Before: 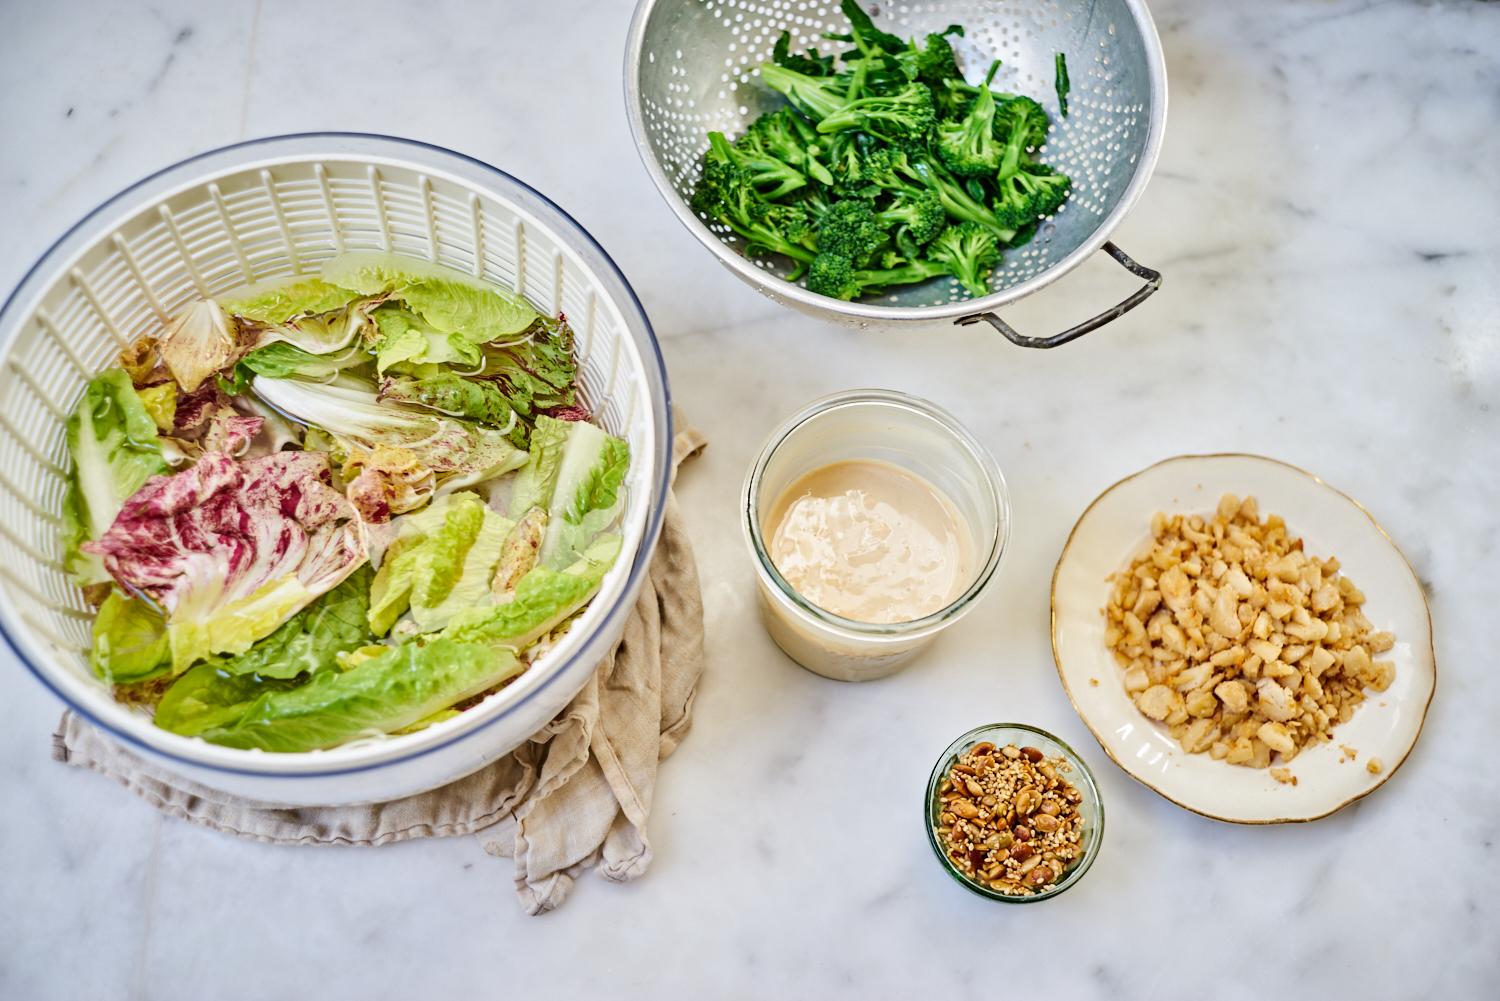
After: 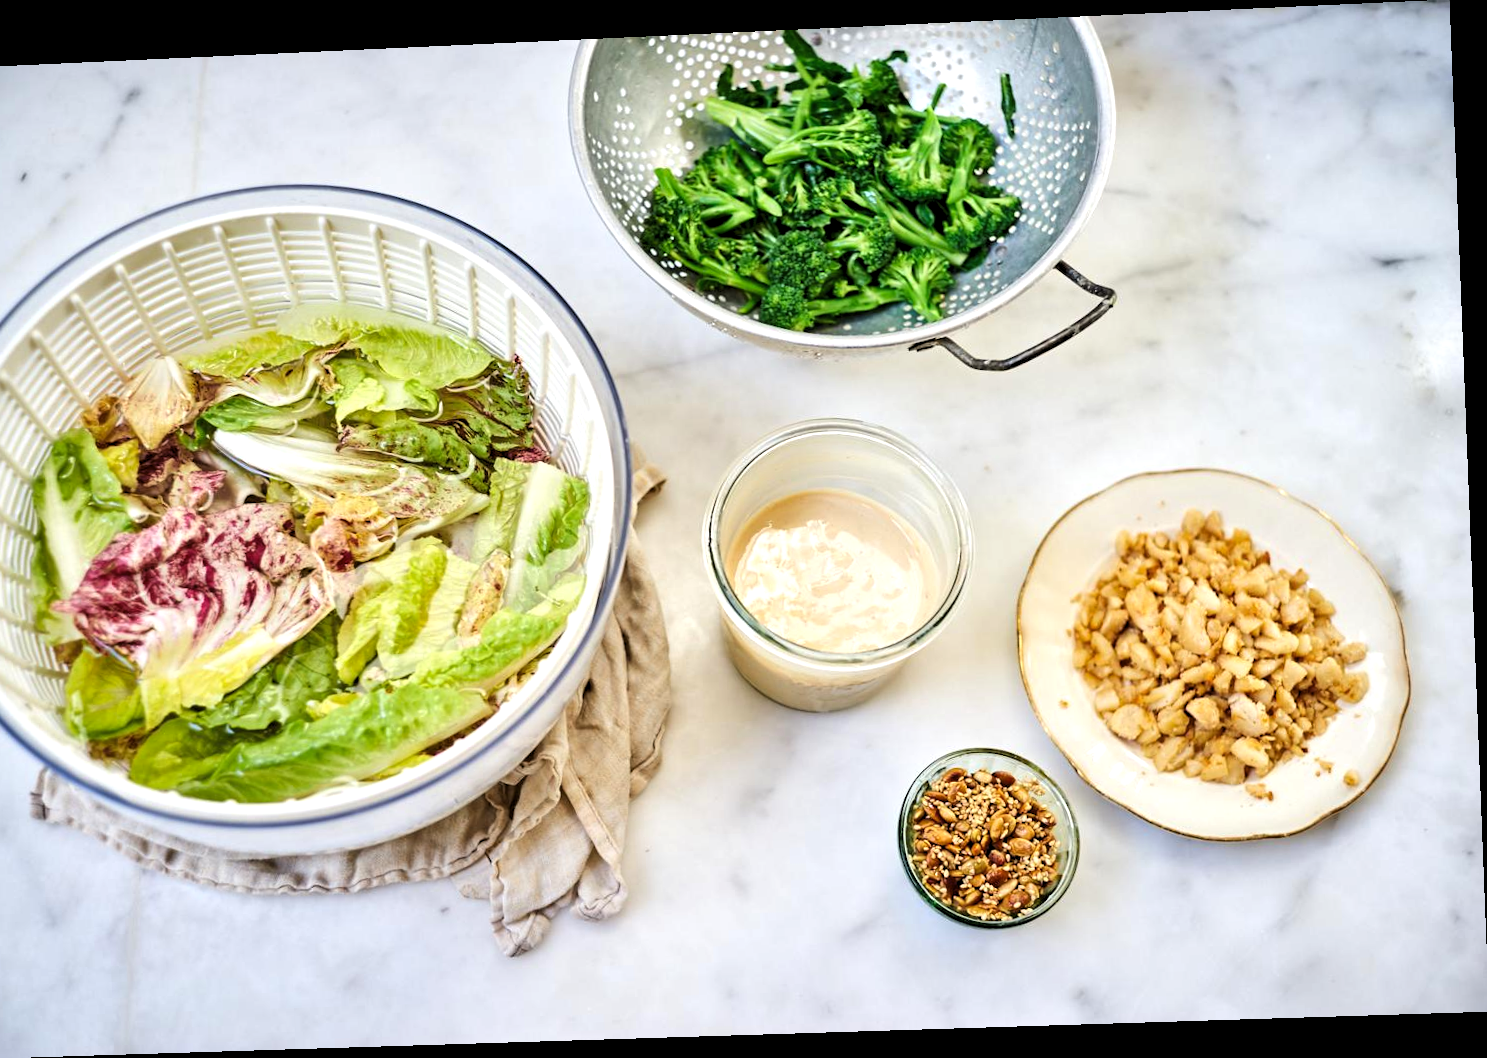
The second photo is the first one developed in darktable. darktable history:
levels: levels [0.055, 0.477, 0.9]
rotate and perspective: rotation -2.22°, lens shift (horizontal) -0.022, automatic cropping off
crop and rotate: left 3.238%
